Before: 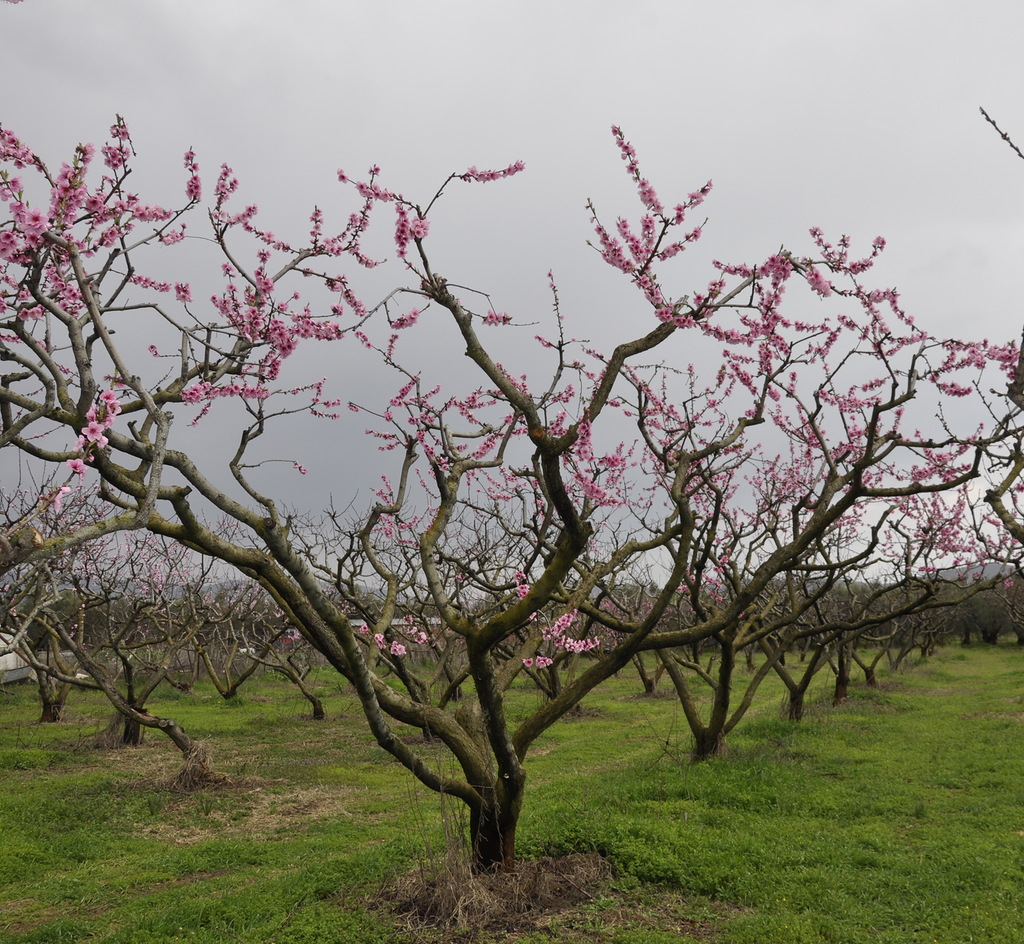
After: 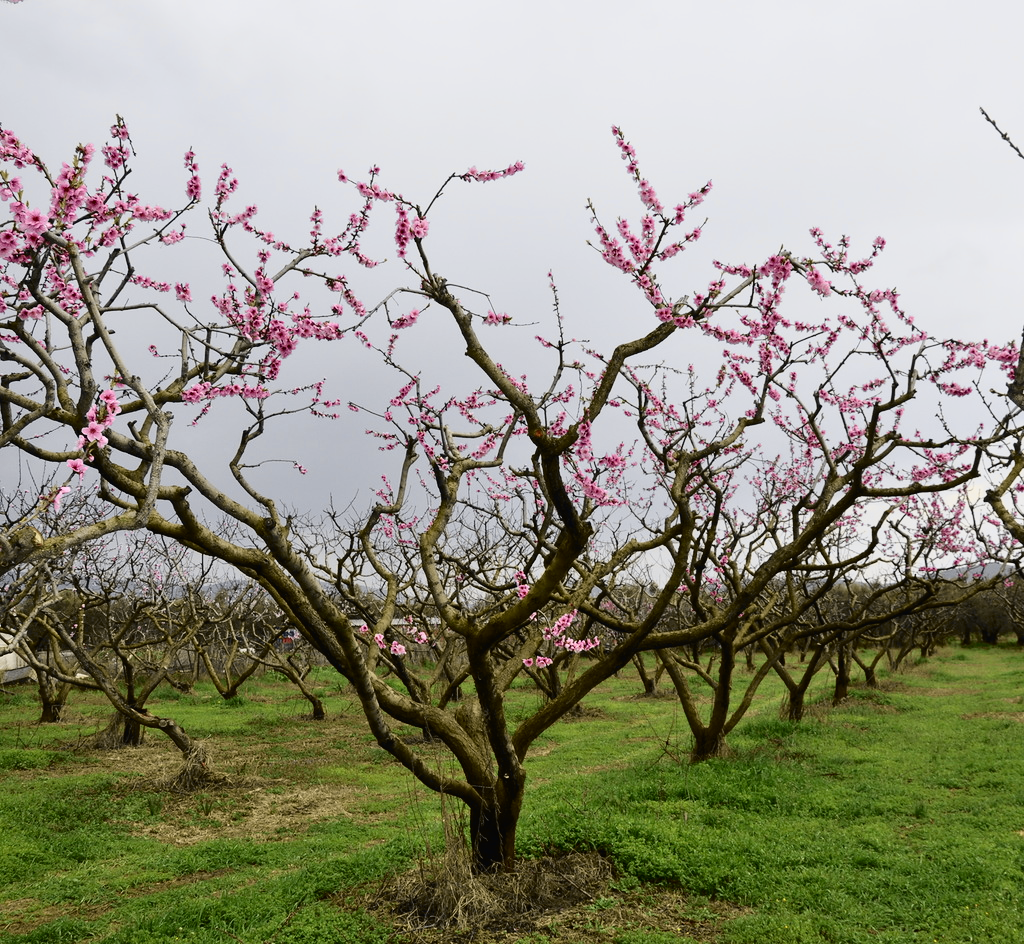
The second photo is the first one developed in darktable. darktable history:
tone curve: curves: ch0 [(0, 0.011) (0.053, 0.026) (0.174, 0.115) (0.398, 0.444) (0.673, 0.775) (0.829, 0.906) (0.991, 0.981)]; ch1 [(0, 0) (0.276, 0.206) (0.409, 0.383) (0.473, 0.458) (0.492, 0.499) (0.521, 0.502) (0.546, 0.543) (0.585, 0.617) (0.659, 0.686) (0.78, 0.8) (1, 1)]; ch2 [(0, 0) (0.438, 0.449) (0.473, 0.469) (0.503, 0.5) (0.523, 0.538) (0.562, 0.598) (0.612, 0.635) (0.695, 0.713) (1, 1)], color space Lab, independent channels, preserve colors none
